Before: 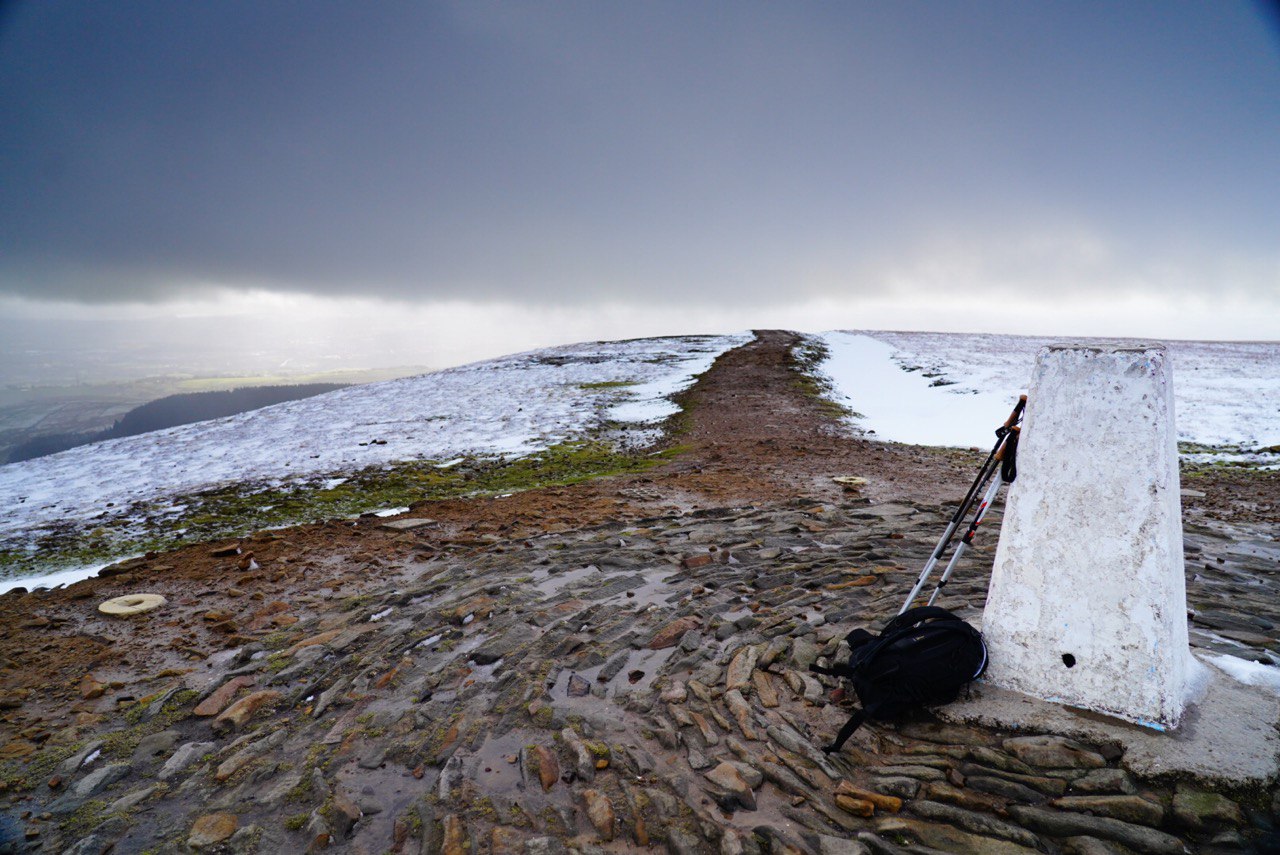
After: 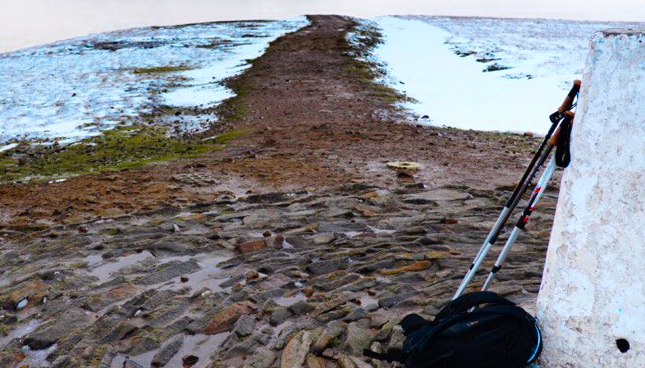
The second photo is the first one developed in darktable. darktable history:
crop: left 34.863%, top 36.918%, right 14.68%, bottom 20.038%
color zones: curves: ch0 [(0.254, 0.492) (0.724, 0.62)]; ch1 [(0.25, 0.528) (0.719, 0.796)]; ch2 [(0, 0.472) (0.25, 0.5) (0.73, 0.184)]
